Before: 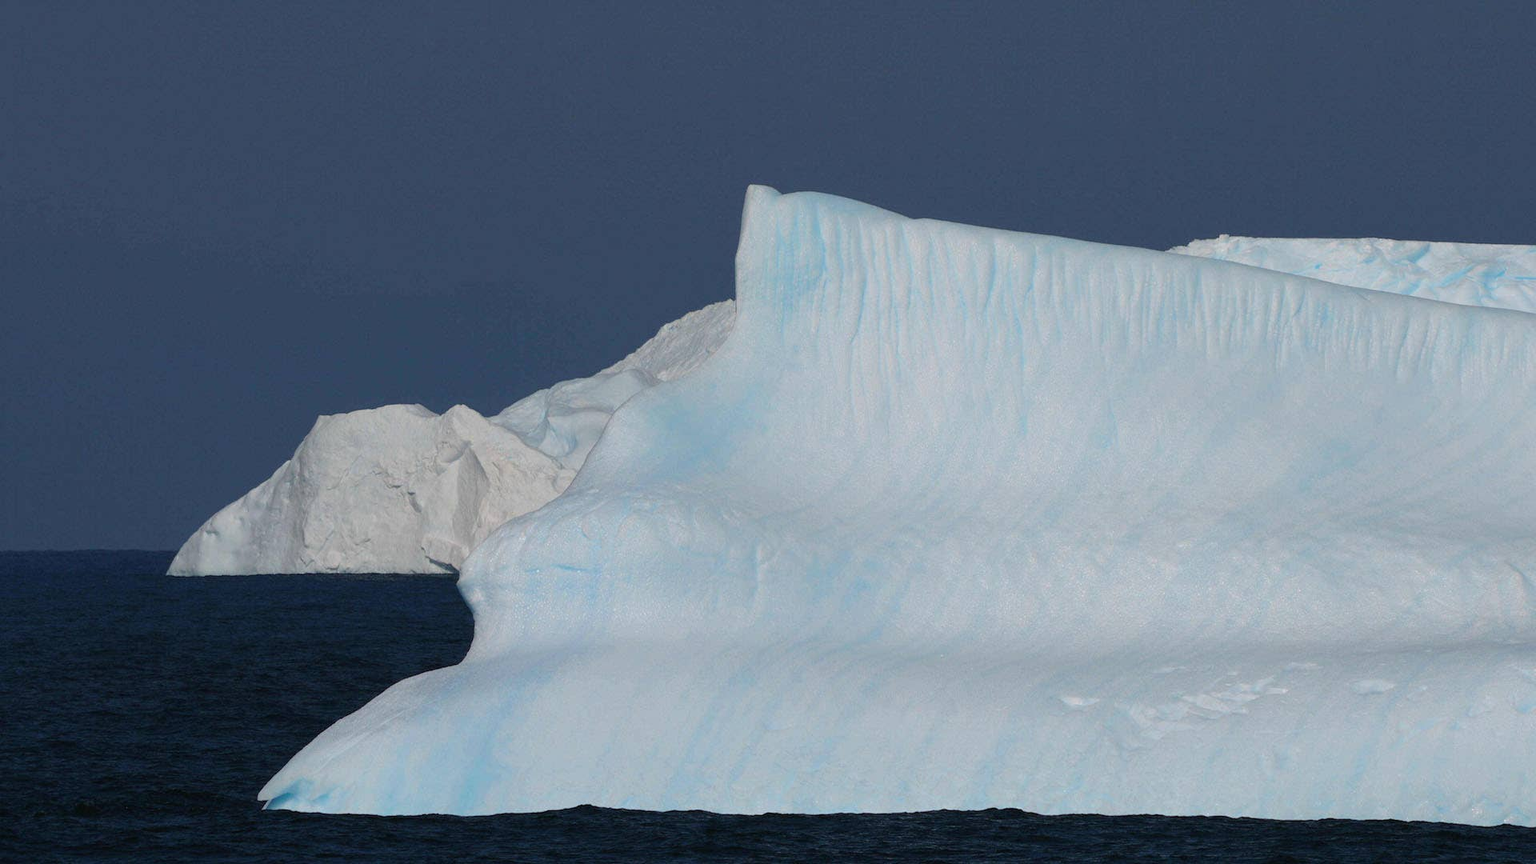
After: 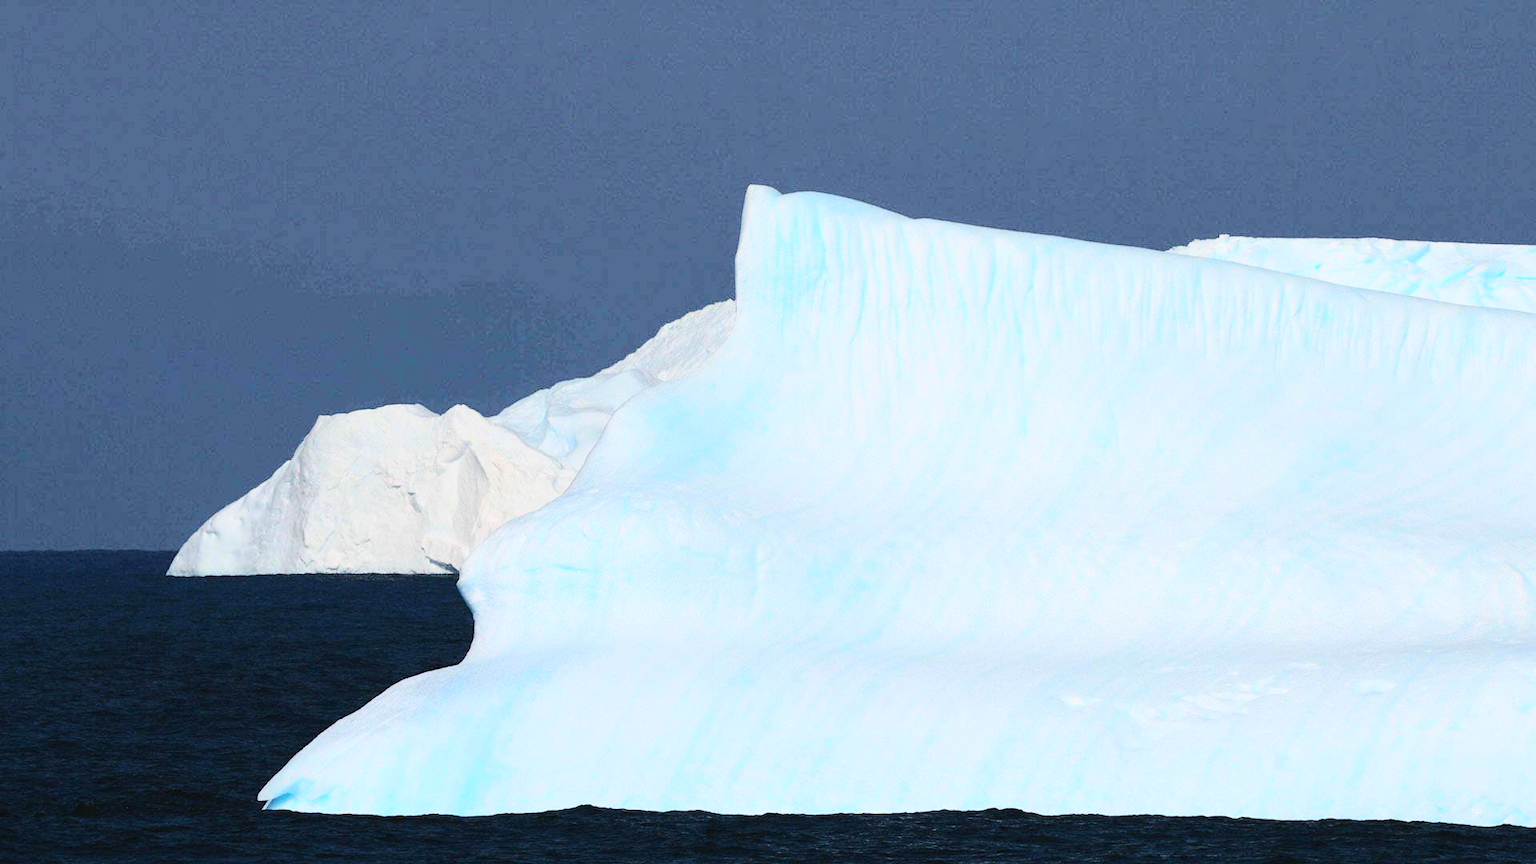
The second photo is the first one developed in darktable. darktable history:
base curve: curves: ch0 [(0, 0) (0.028, 0.03) (0.121, 0.232) (0.46, 0.748) (0.859, 0.968) (1, 1)]
contrast brightness saturation: contrast 0.2, brightness 0.16, saturation 0.22
